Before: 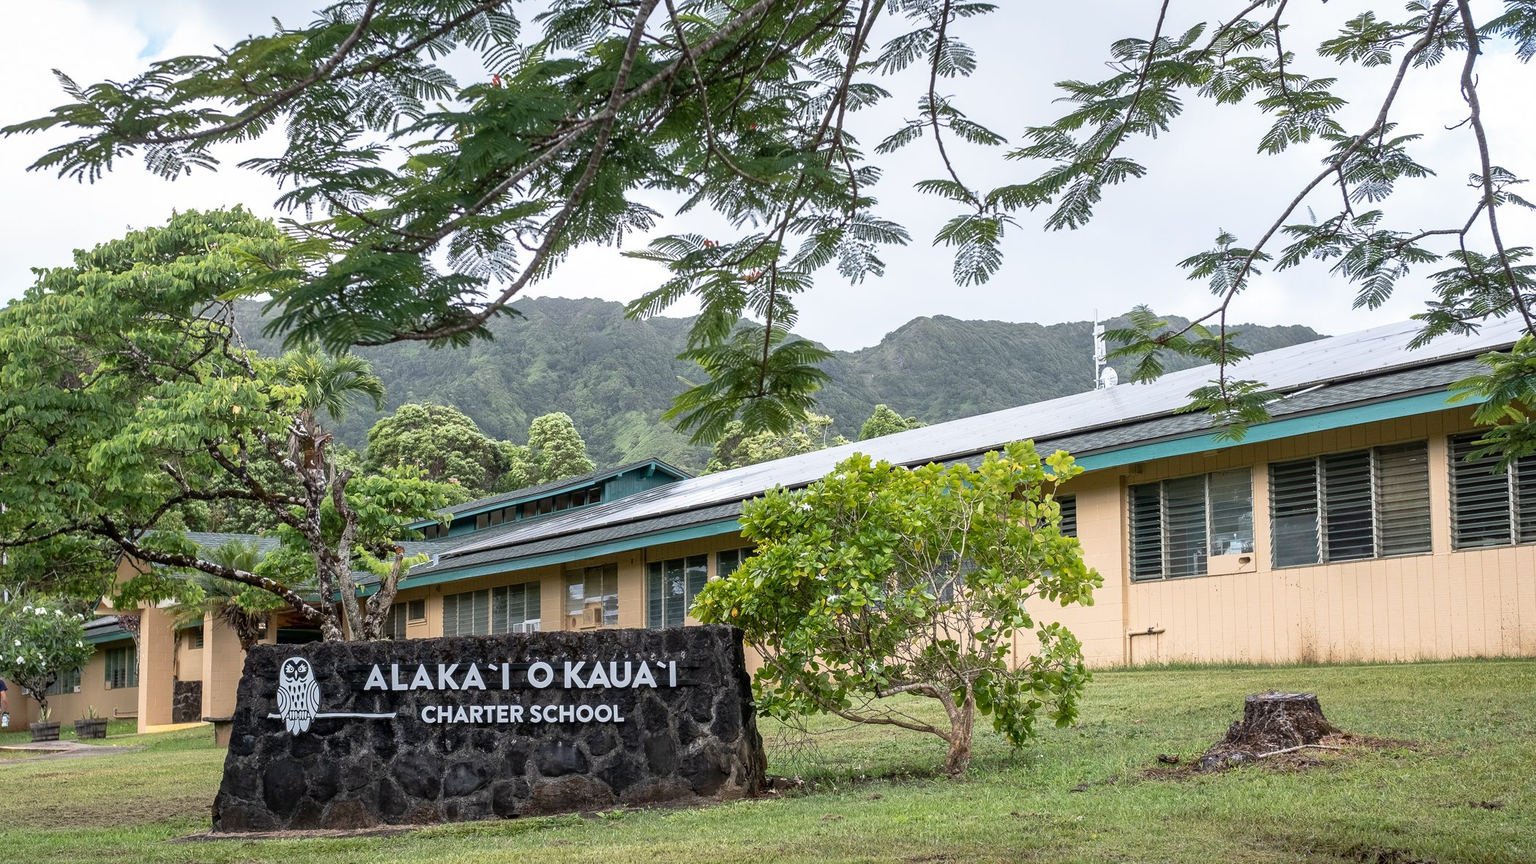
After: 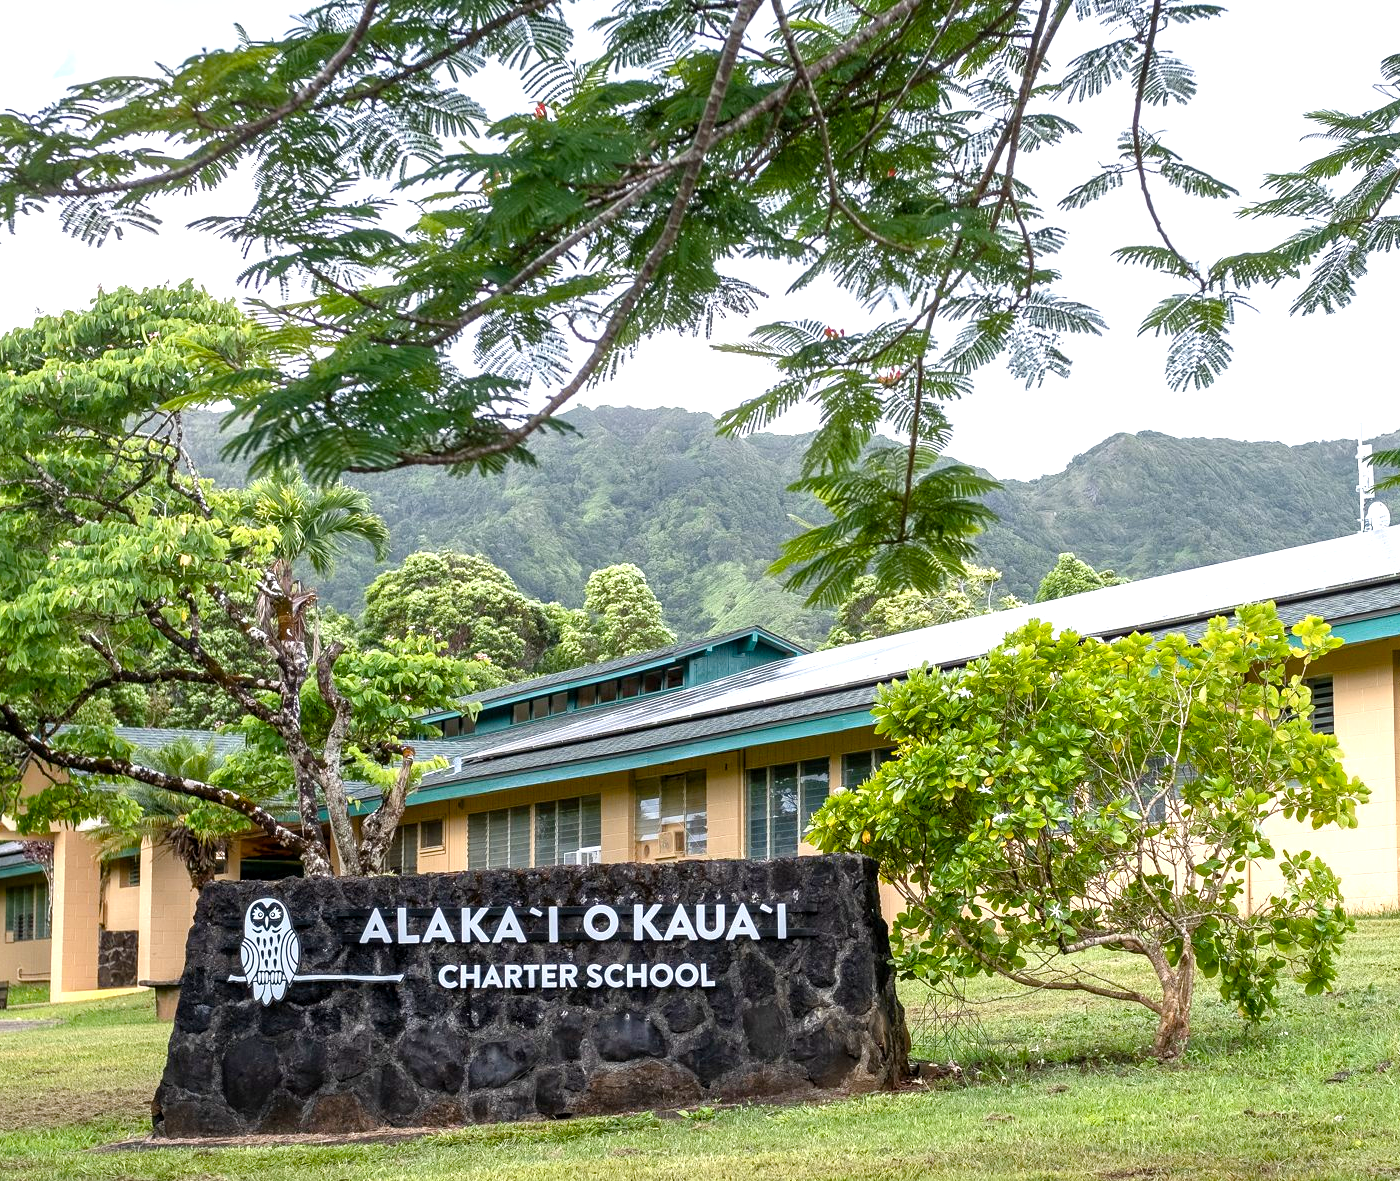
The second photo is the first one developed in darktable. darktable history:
exposure: black level correction 0.001, exposure 0.5 EV, compensate exposure bias true, compensate highlight preservation false
crop and rotate: left 6.617%, right 26.717%
color balance rgb: linear chroma grading › global chroma 8.12%, perceptual saturation grading › global saturation 9.07%, perceptual saturation grading › highlights -13.84%, perceptual saturation grading › mid-tones 14.88%, perceptual saturation grading › shadows 22.8%, perceptual brilliance grading › highlights 2.61%, global vibrance 12.07%
